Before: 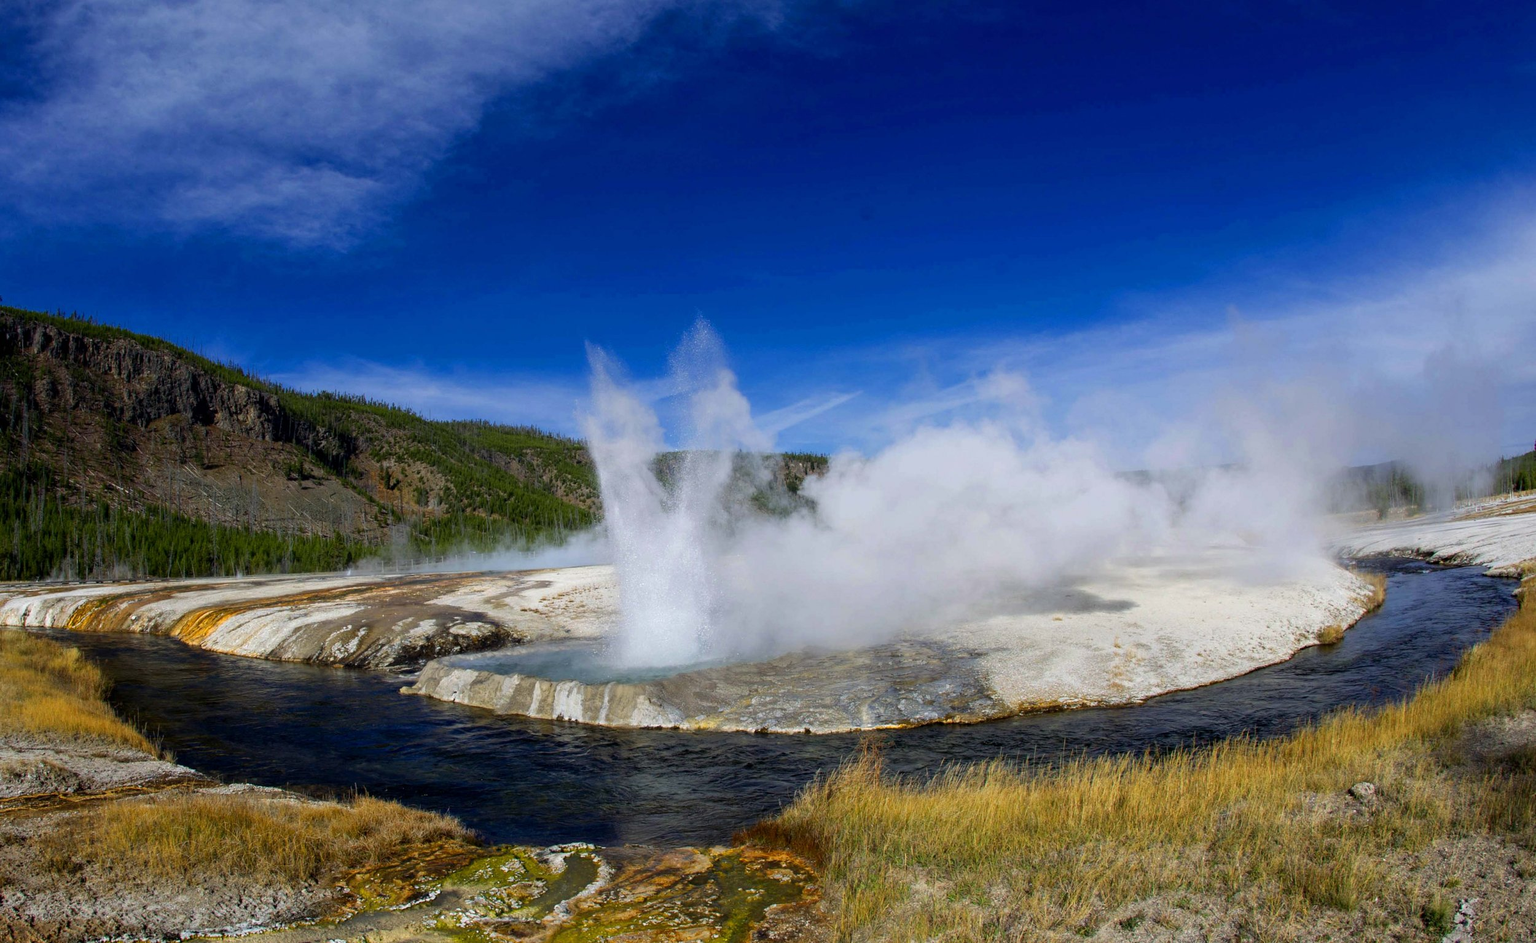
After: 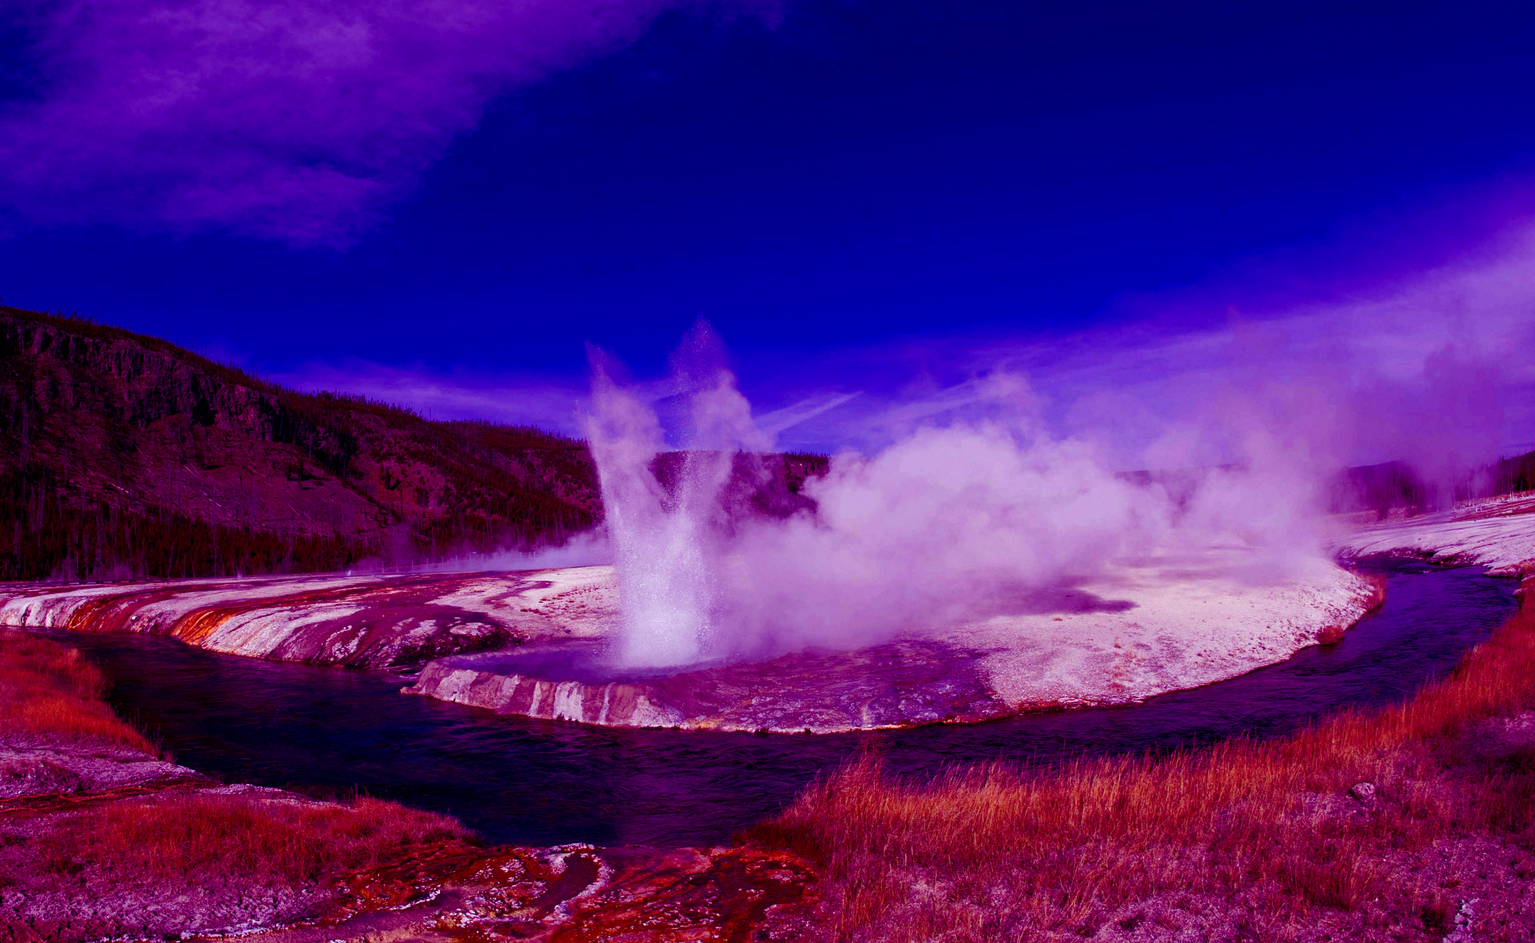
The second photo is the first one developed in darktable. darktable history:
color balance: lift [1, 1, 0.101, 1]
